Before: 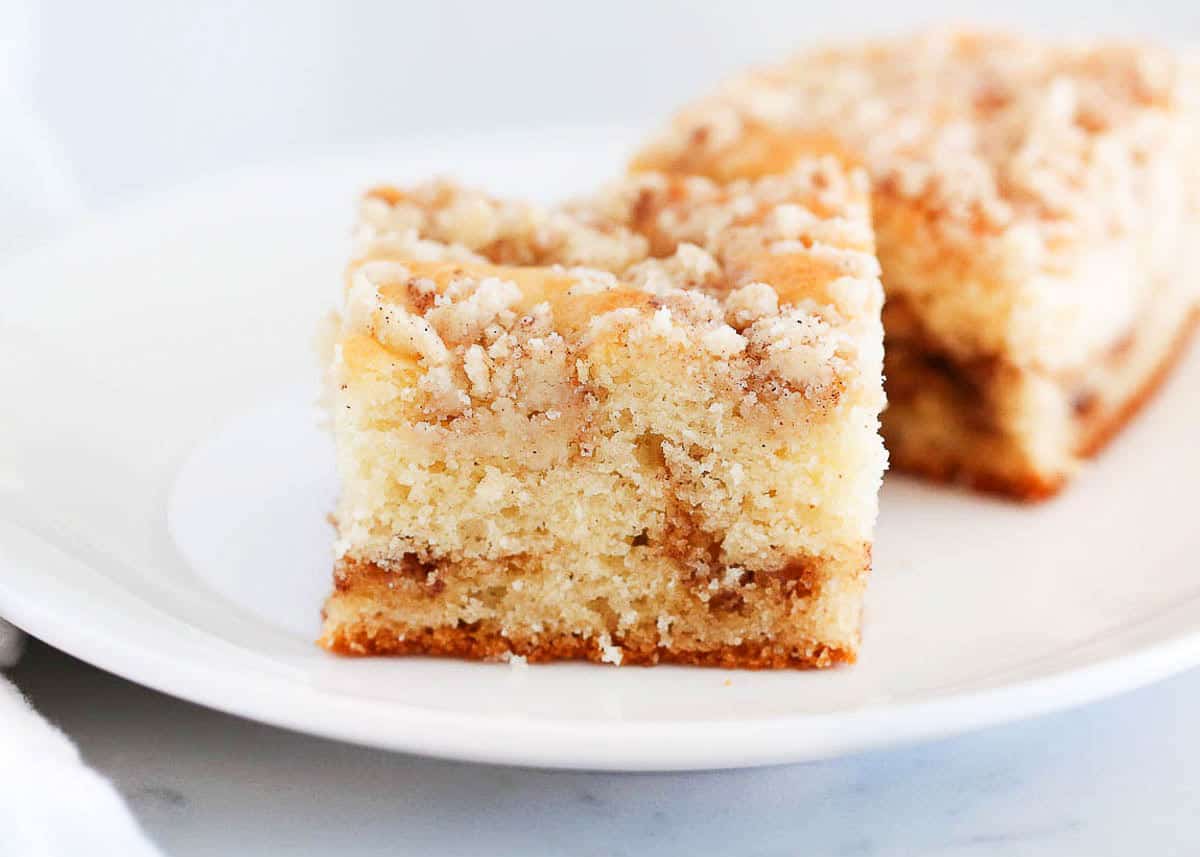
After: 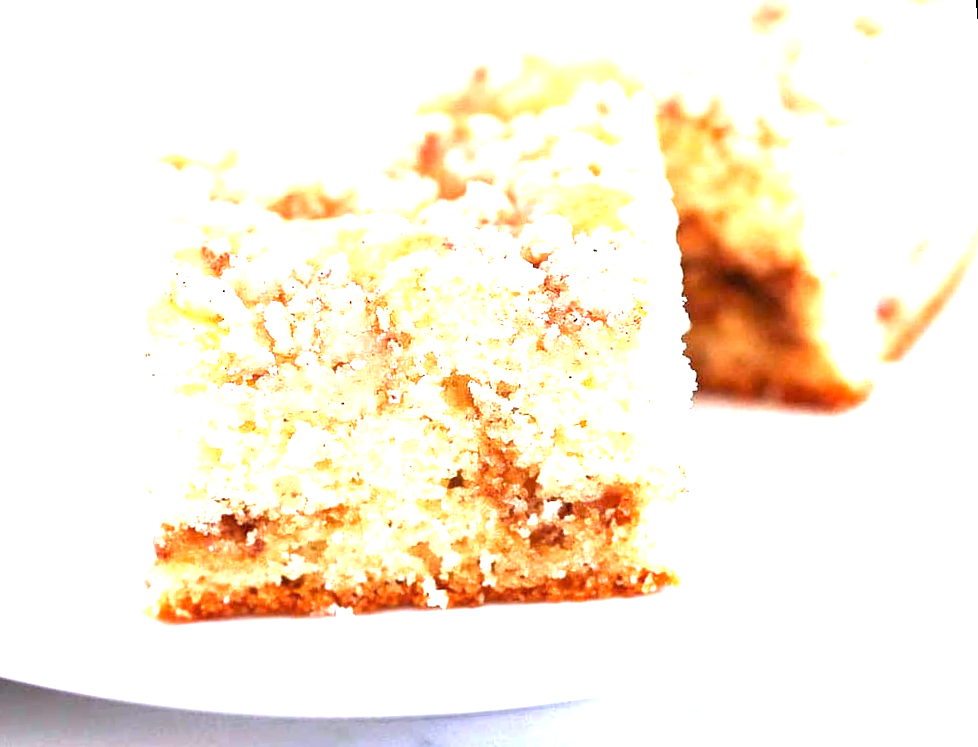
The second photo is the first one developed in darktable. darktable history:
local contrast: mode bilateral grid, contrast 20, coarseness 50, detail 120%, midtone range 0.2
exposure: black level correction 0, exposure 1.379 EV, compensate exposure bias true, compensate highlight preservation false
crop and rotate: left 14.584%
rotate and perspective: rotation -5°, crop left 0.05, crop right 0.952, crop top 0.11, crop bottom 0.89
white balance: red 1.004, blue 1.096
